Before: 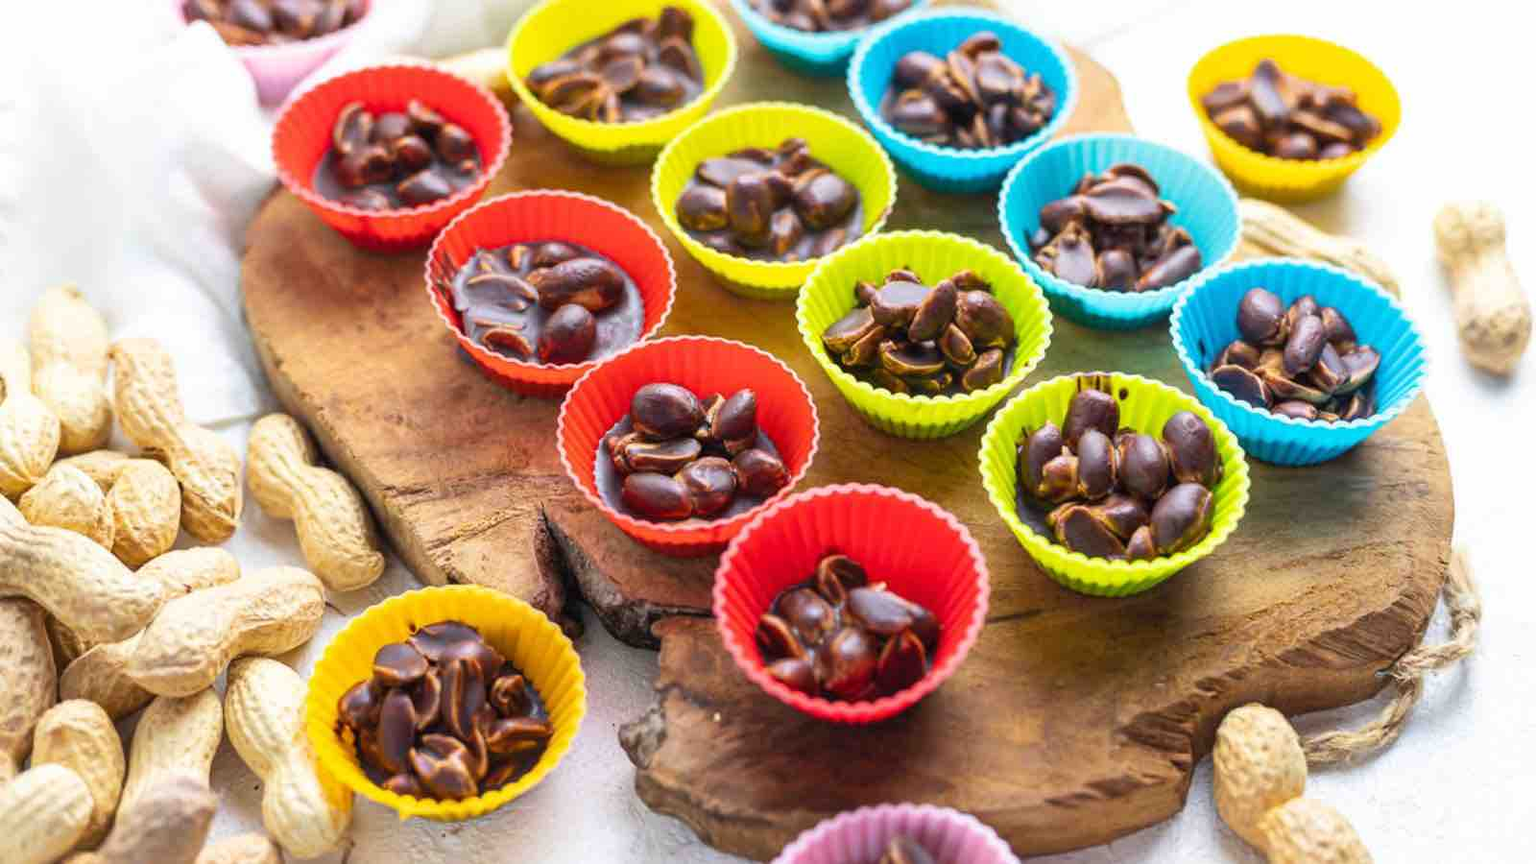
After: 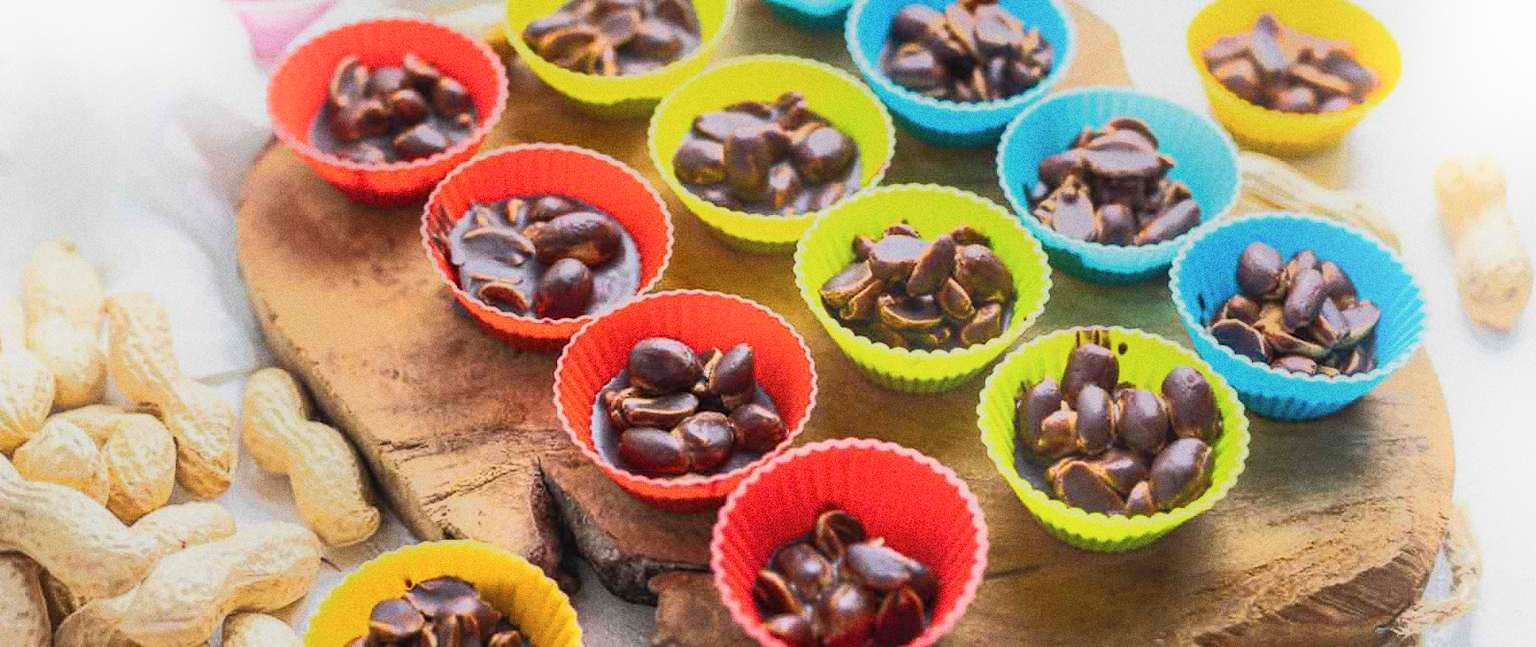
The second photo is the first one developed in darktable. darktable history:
tone equalizer: -7 EV -0.63 EV, -6 EV 1 EV, -5 EV -0.45 EV, -4 EV 0.43 EV, -3 EV 0.41 EV, -2 EV 0.15 EV, -1 EV -0.15 EV, +0 EV -0.39 EV, smoothing diameter 25%, edges refinement/feathering 10, preserve details guided filter
bloom: size 16%, threshold 98%, strength 20%
contrast brightness saturation: saturation -0.05
crop: left 0.387%, top 5.469%, bottom 19.809%
grain: coarseness 9.61 ISO, strength 35.62%
